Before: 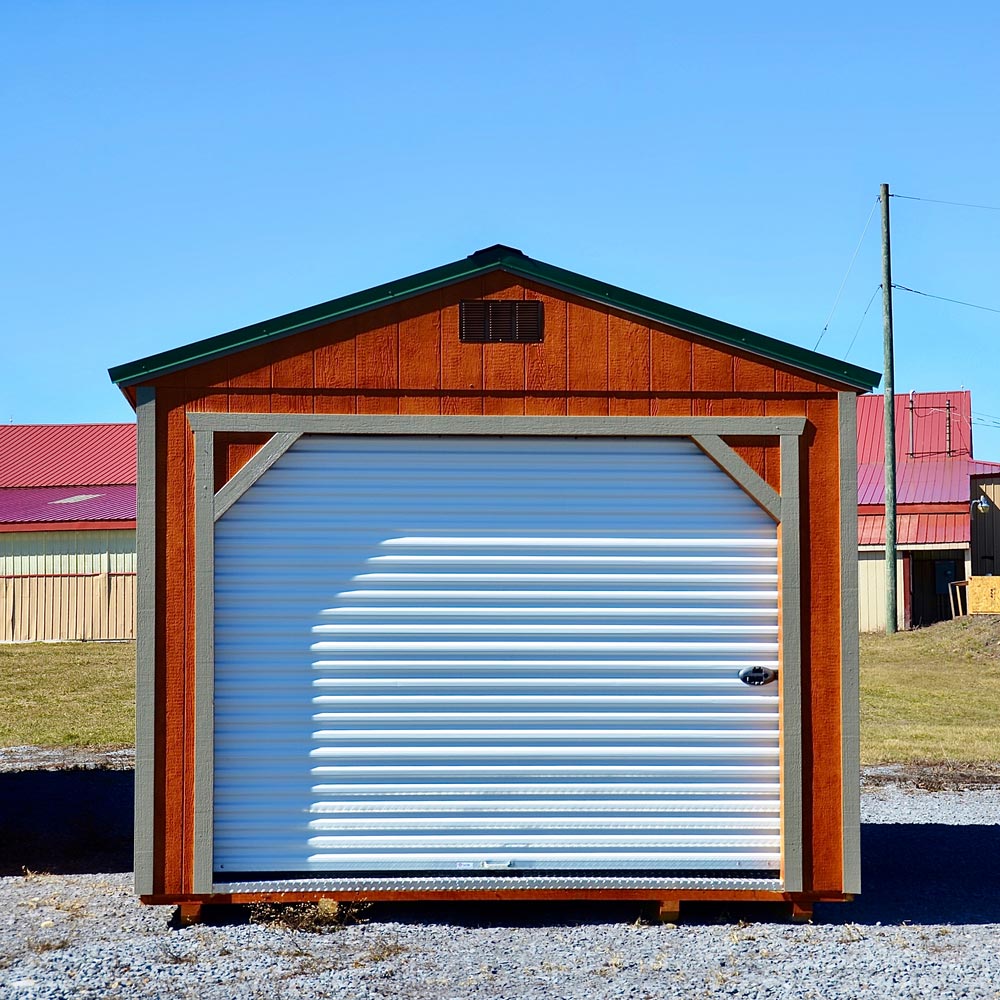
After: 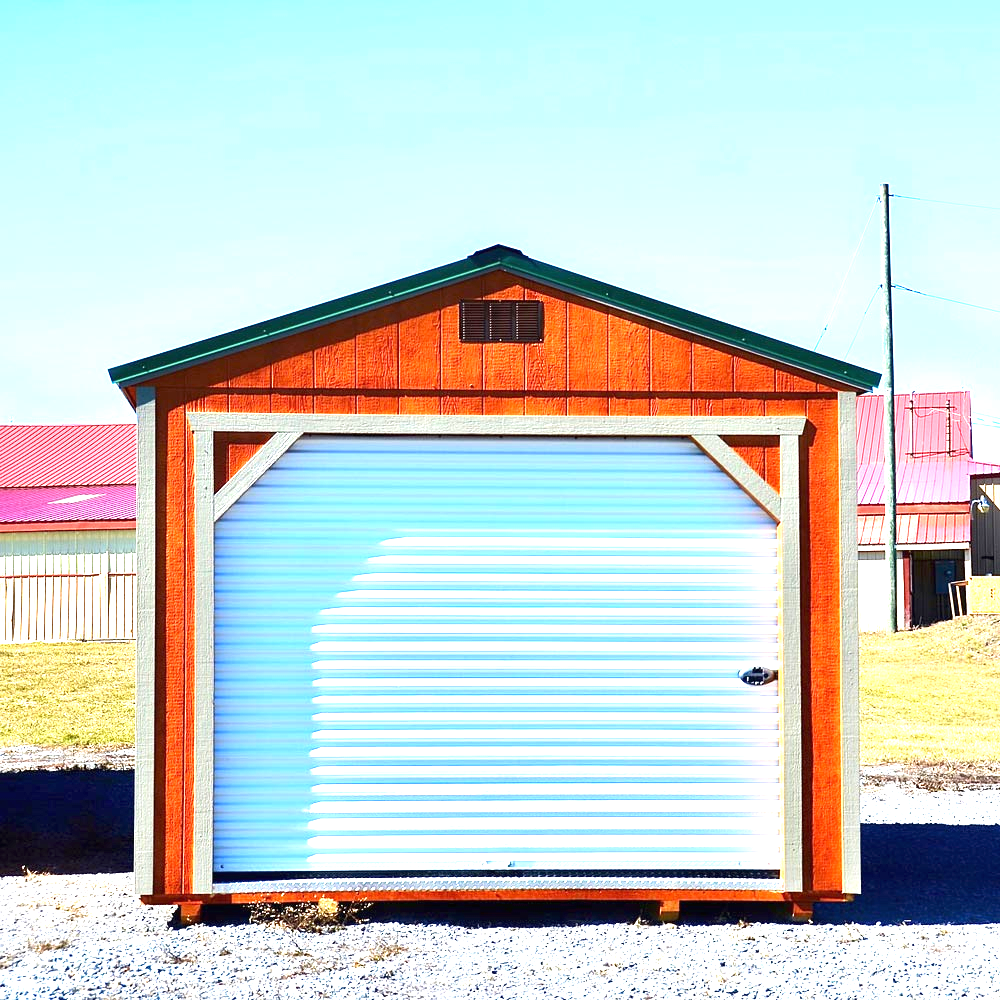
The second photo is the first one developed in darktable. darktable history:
exposure: black level correction 0, exposure 1.746 EV, compensate highlight preservation false
